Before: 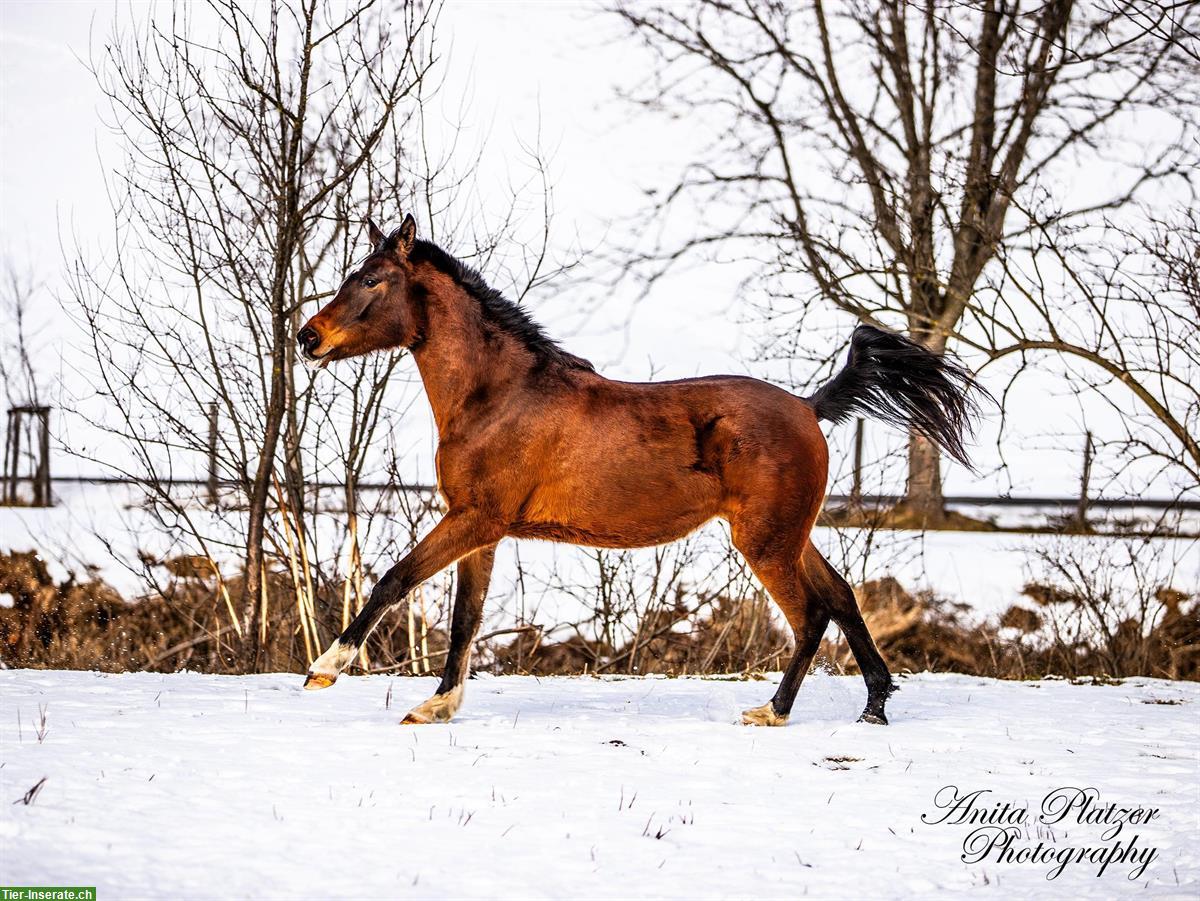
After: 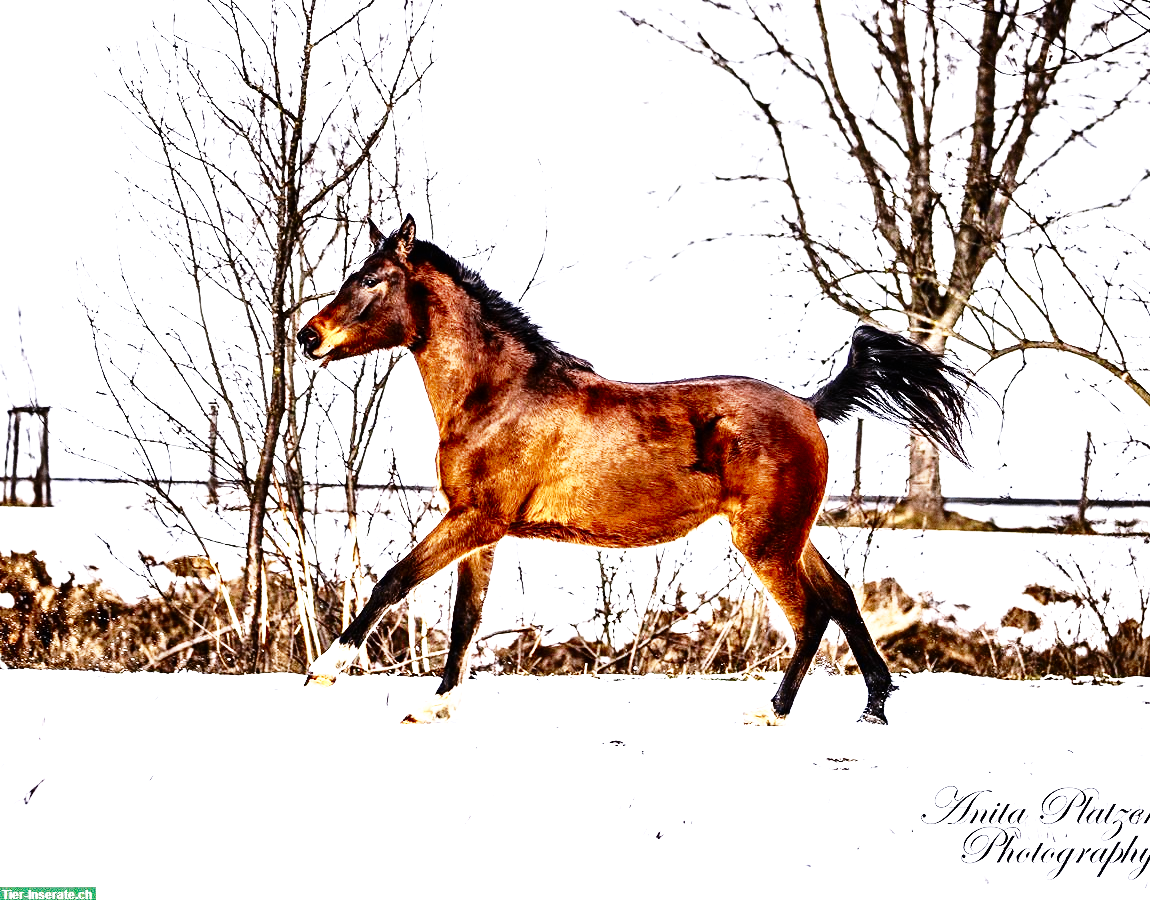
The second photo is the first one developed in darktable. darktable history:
exposure: black level correction -0.002, exposure 0.708 EV, compensate exposure bias true, compensate highlight preservation false
crop: right 4.126%, bottom 0.031%
contrast brightness saturation: contrast 0.07, brightness -0.14, saturation 0.11
white balance: red 1.004, blue 1.096
grain: on, module defaults
base curve: curves: ch0 [(0, 0) (0.028, 0.03) (0.121, 0.232) (0.46, 0.748) (0.859, 0.968) (1, 1)], preserve colors none
tone equalizer: -8 EV -1.08 EV, -7 EV -1.01 EV, -6 EV -0.867 EV, -5 EV -0.578 EV, -3 EV 0.578 EV, -2 EV 0.867 EV, -1 EV 1.01 EV, +0 EV 1.08 EV, edges refinement/feathering 500, mask exposure compensation -1.57 EV, preserve details no
color zones: curves: ch0 [(0, 0.5) (0.125, 0.4) (0.25, 0.5) (0.375, 0.4) (0.5, 0.4) (0.625, 0.35) (0.75, 0.35) (0.875, 0.5)]; ch1 [(0, 0.35) (0.125, 0.45) (0.25, 0.35) (0.375, 0.35) (0.5, 0.35) (0.625, 0.35) (0.75, 0.45) (0.875, 0.35)]; ch2 [(0, 0.6) (0.125, 0.5) (0.25, 0.5) (0.375, 0.6) (0.5, 0.6) (0.625, 0.5) (0.75, 0.5) (0.875, 0.5)]
